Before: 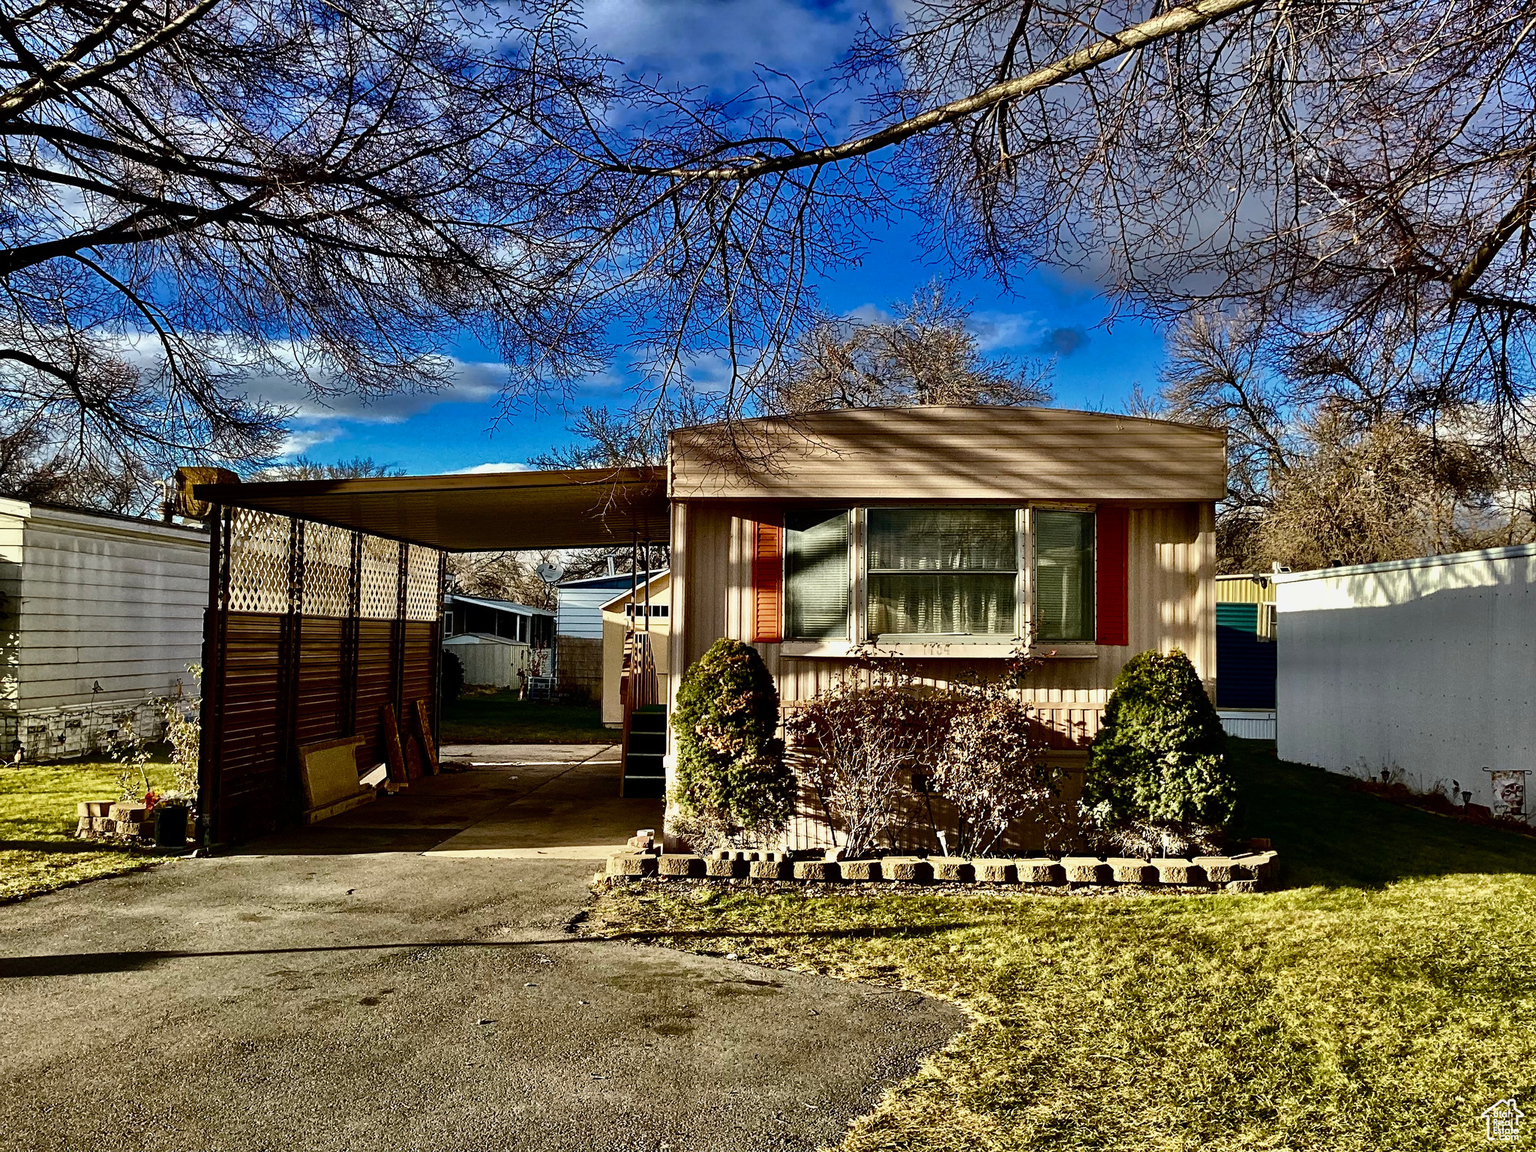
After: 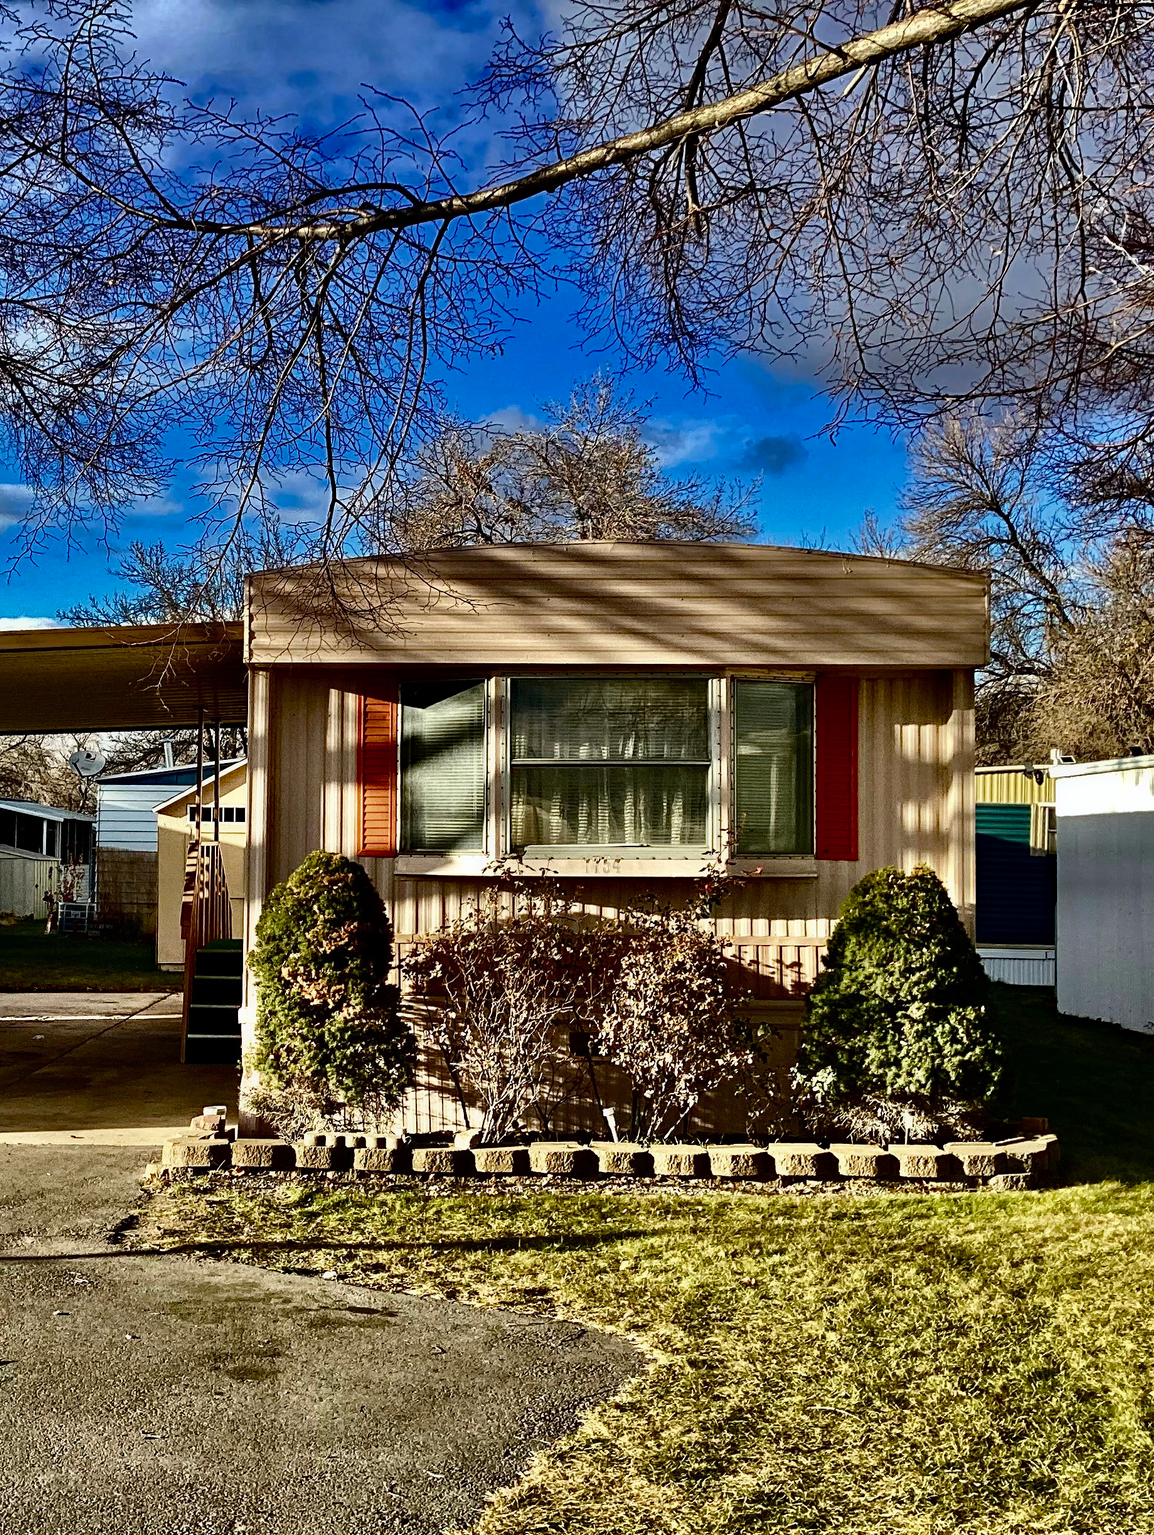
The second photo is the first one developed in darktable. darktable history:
crop: left 31.571%, top 0.012%, right 12.035%
haze removal: compatibility mode true, adaptive false
